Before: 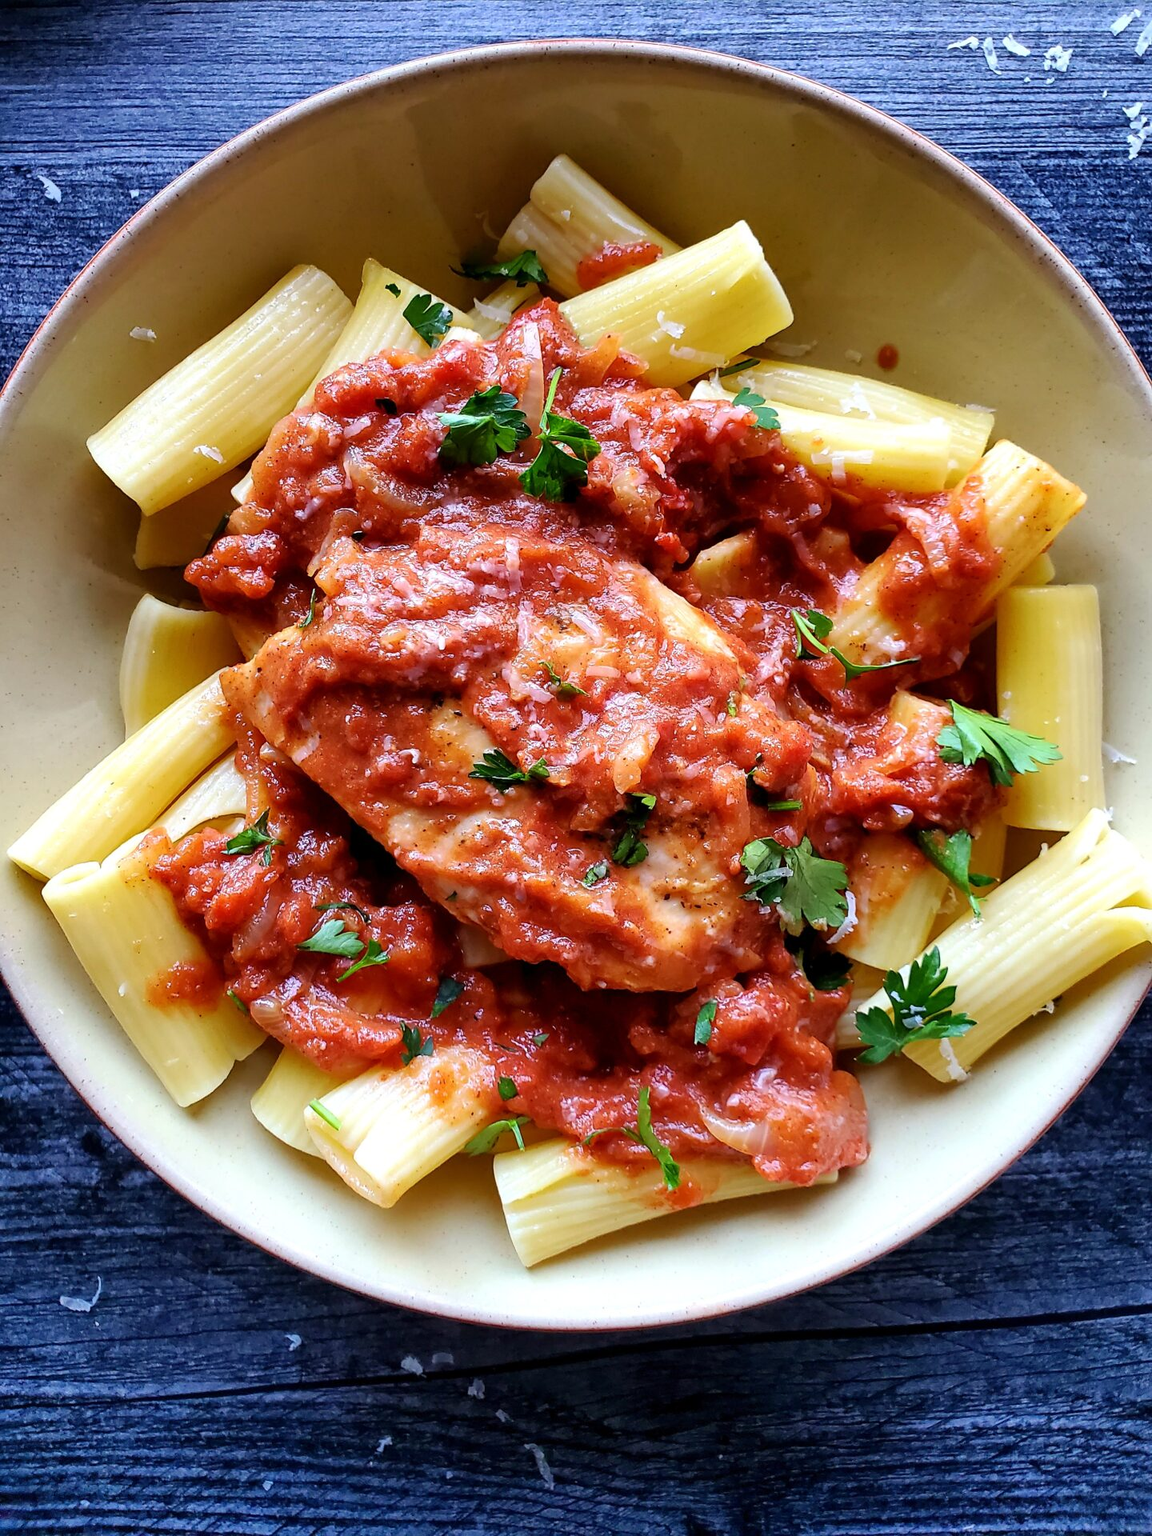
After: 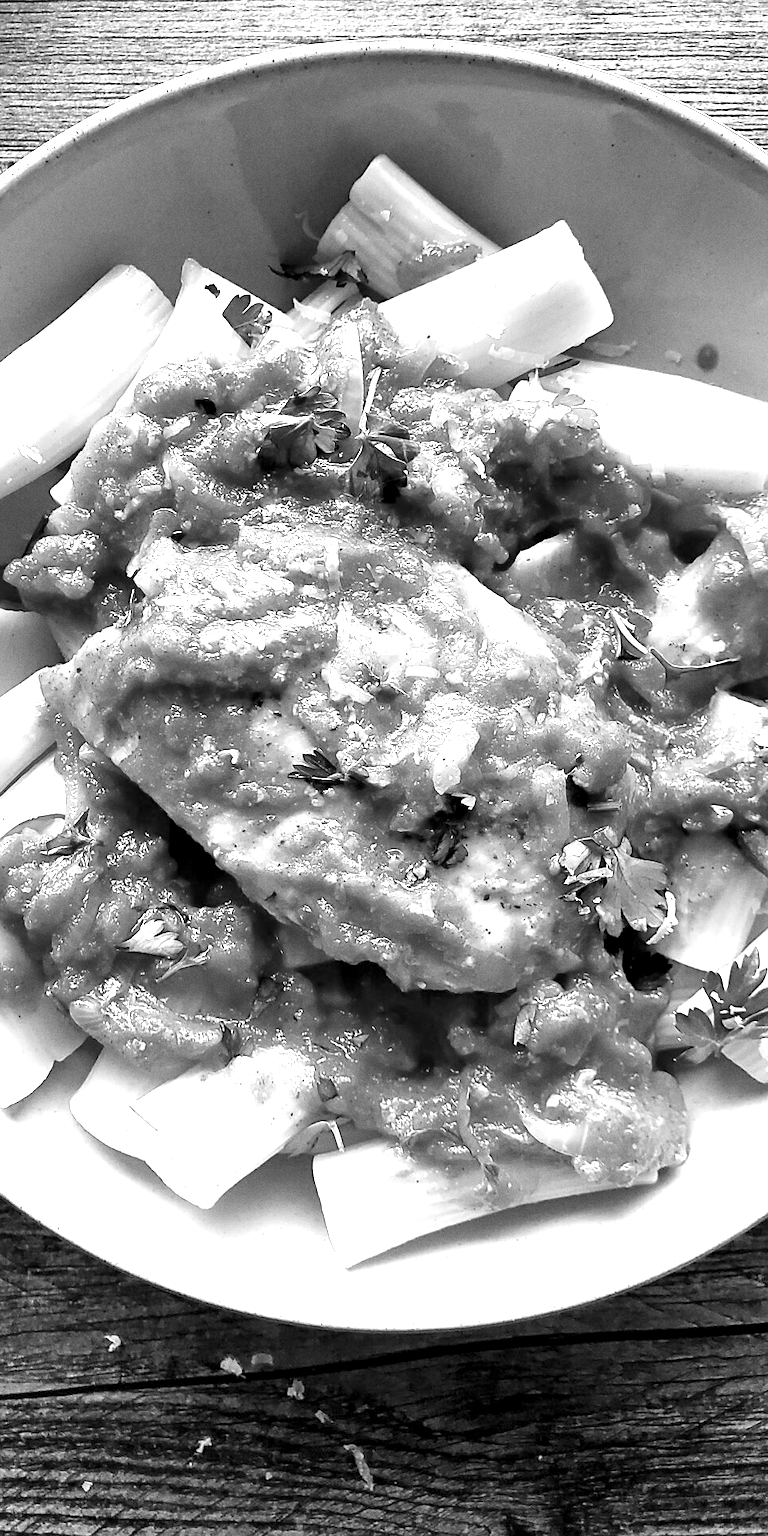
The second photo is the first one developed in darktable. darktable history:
crop and rotate: left 15.754%, right 17.579%
grain: coarseness 0.47 ISO
monochrome: size 1
exposure: black level correction 0.001, exposure 1.398 EV, compensate exposure bias true, compensate highlight preservation false
sharpen: amount 0.2
